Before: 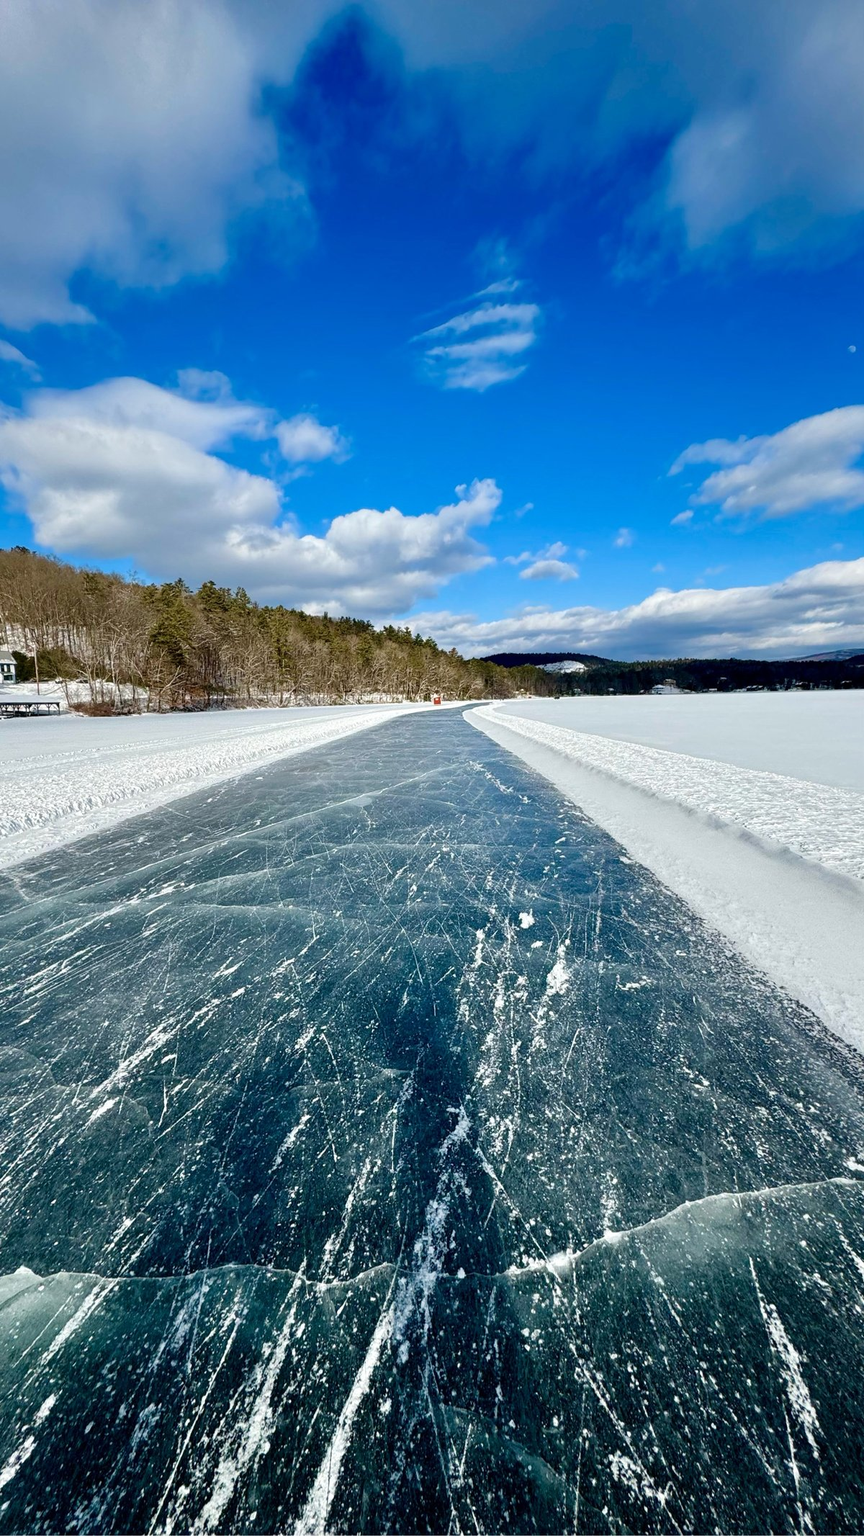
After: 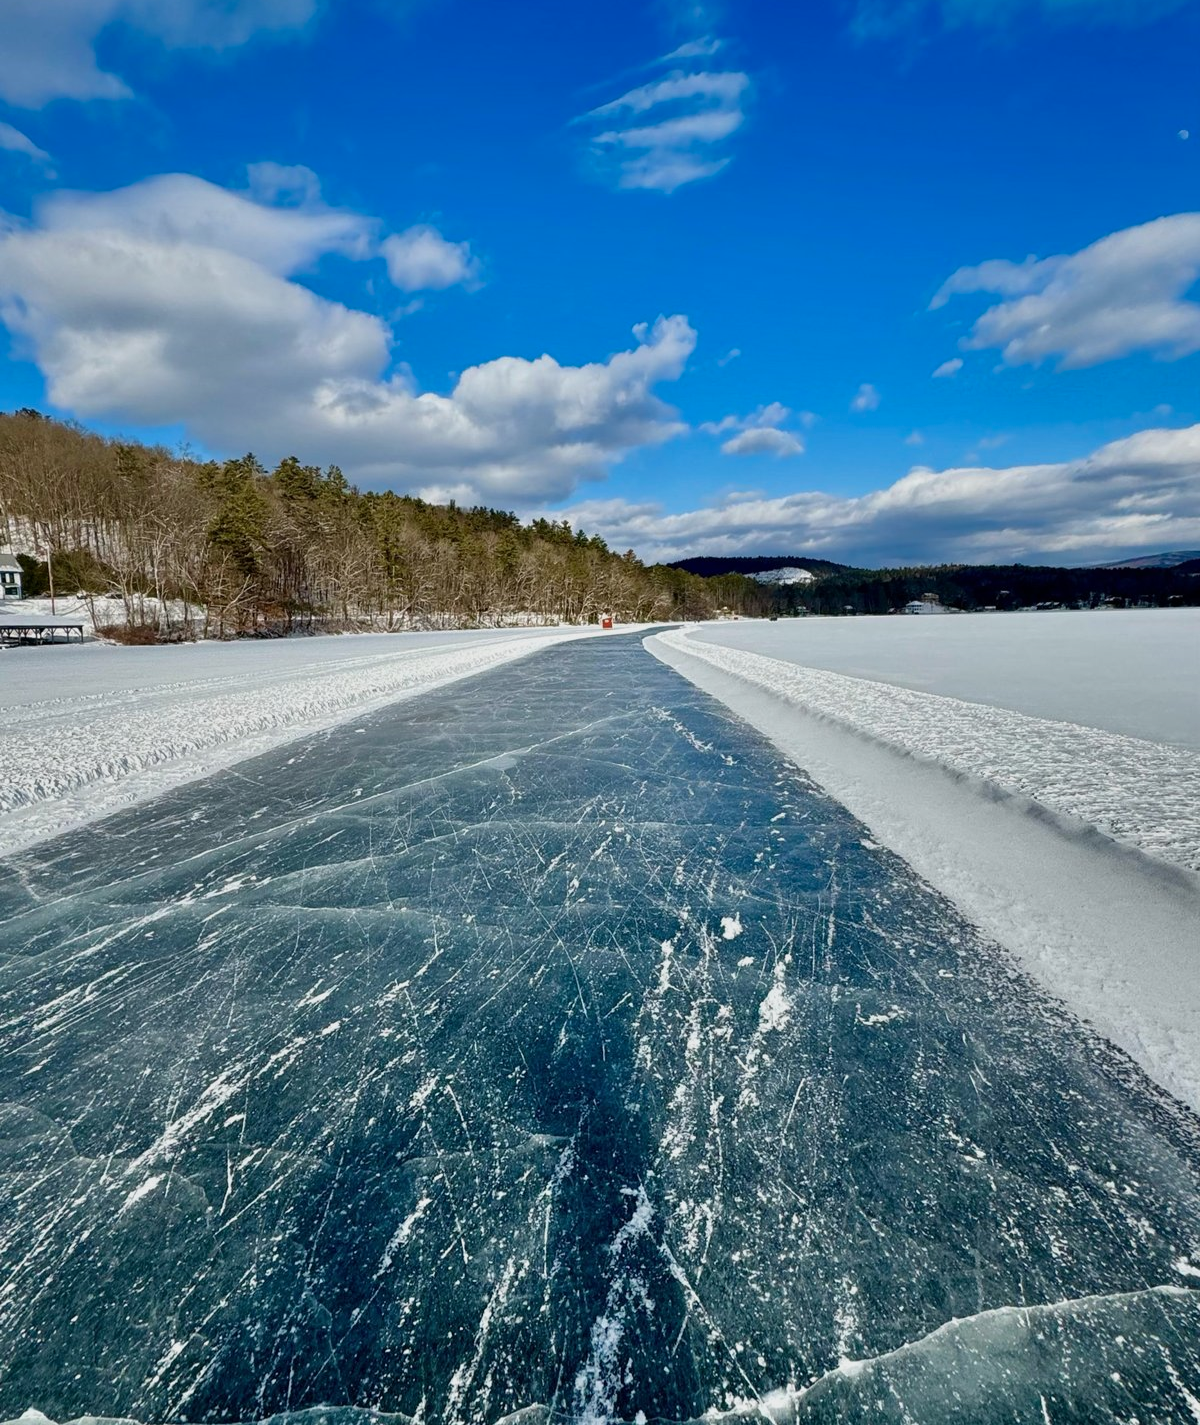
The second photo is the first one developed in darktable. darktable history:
shadows and highlights: white point adjustment -3.48, highlights -63.53, soften with gaussian
exposure: exposure -0.152 EV, compensate exposure bias true, compensate highlight preservation false
crop: top 16.429%, bottom 16.743%
